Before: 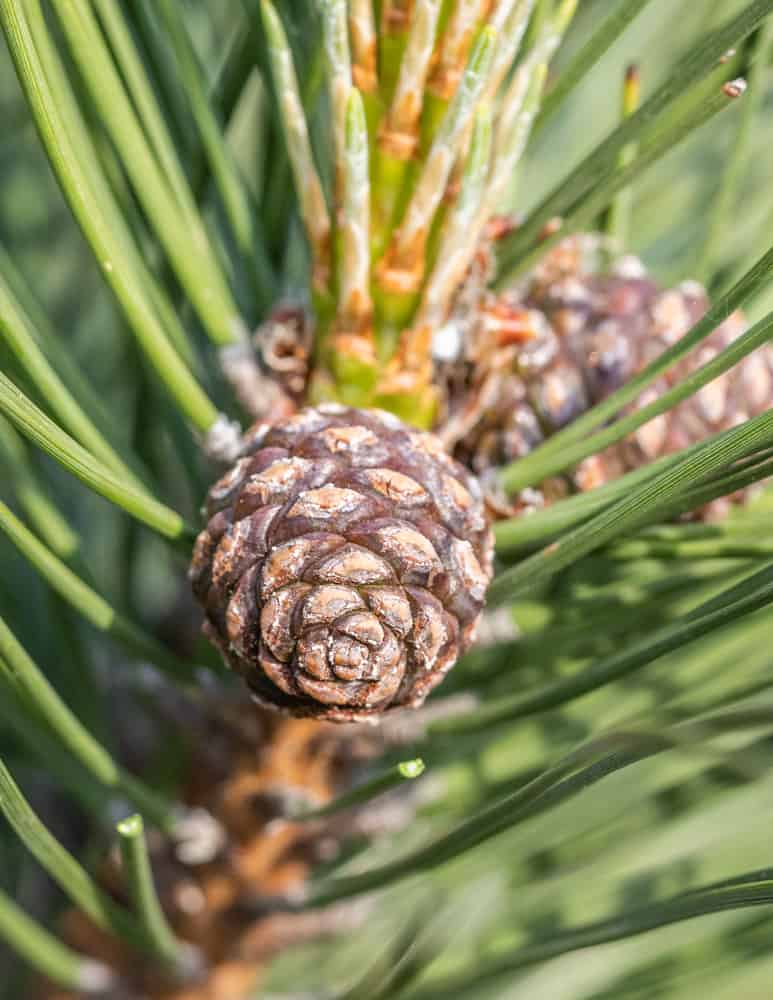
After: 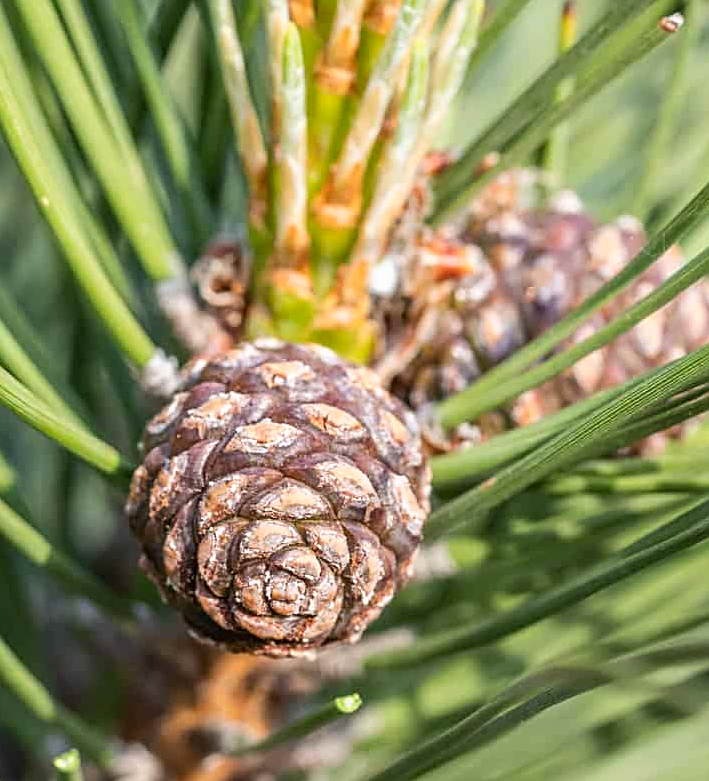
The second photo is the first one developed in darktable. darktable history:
contrast brightness saturation: contrast 0.104, brightness 0.029, saturation 0.086
color zones: curves: ch1 [(0, 0.525) (0.143, 0.556) (0.286, 0.52) (0.429, 0.5) (0.571, 0.5) (0.714, 0.5) (0.857, 0.503) (1, 0.525)], mix -120.99%
sharpen: on, module defaults
crop: left 8.23%, top 6.587%, bottom 15.262%
